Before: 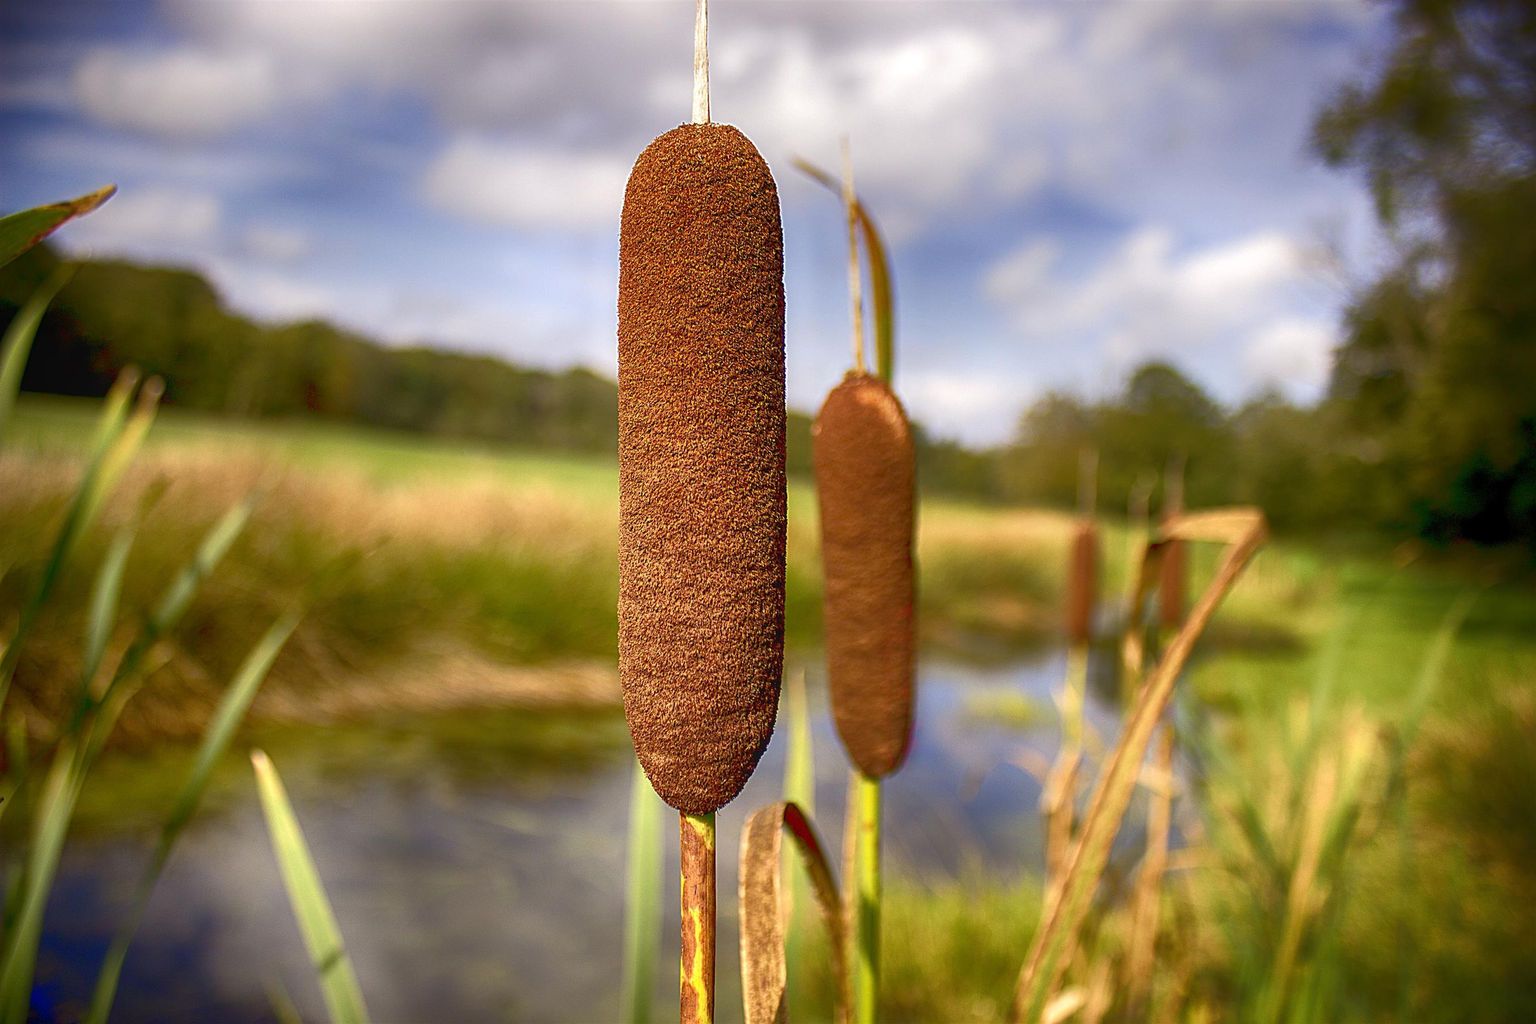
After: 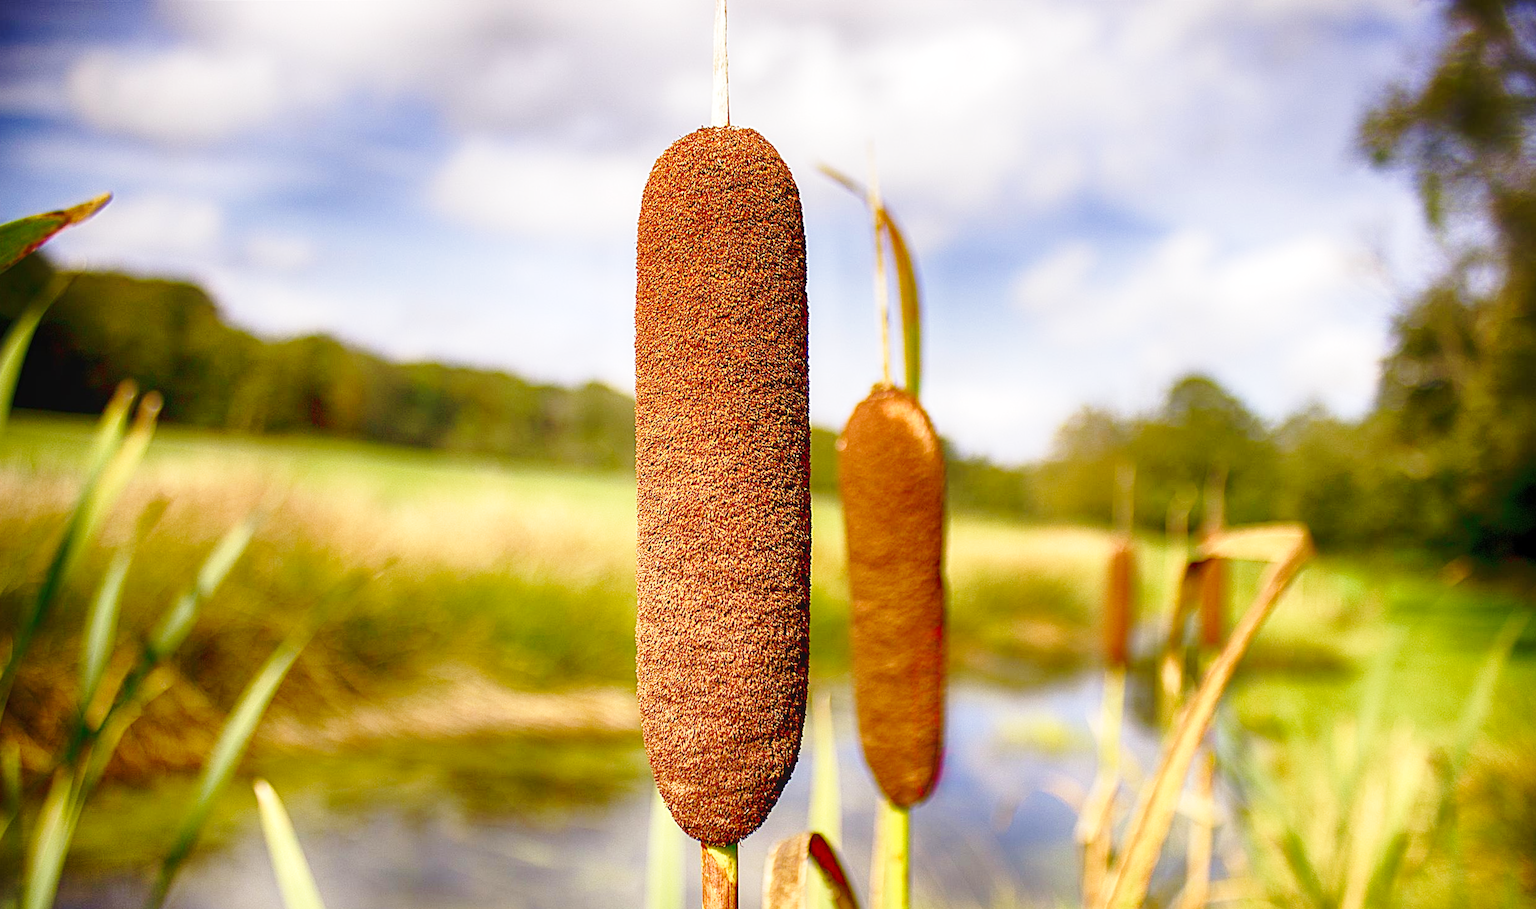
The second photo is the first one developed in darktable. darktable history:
crop and rotate: angle 0.2°, left 0.275%, right 3.127%, bottom 14.18%
base curve: curves: ch0 [(0, 0) (0.032, 0.037) (0.105, 0.228) (0.435, 0.76) (0.856, 0.983) (1, 1)], preserve colors none
